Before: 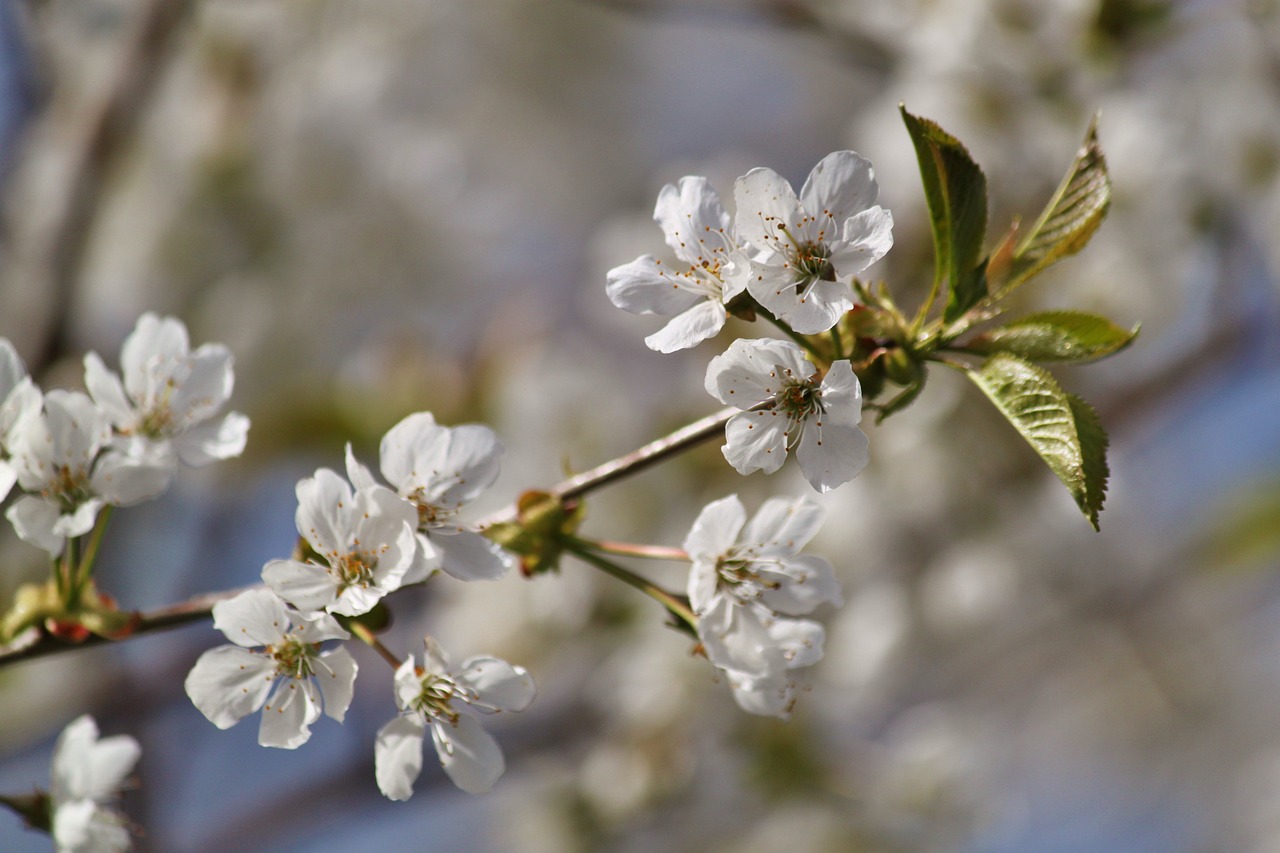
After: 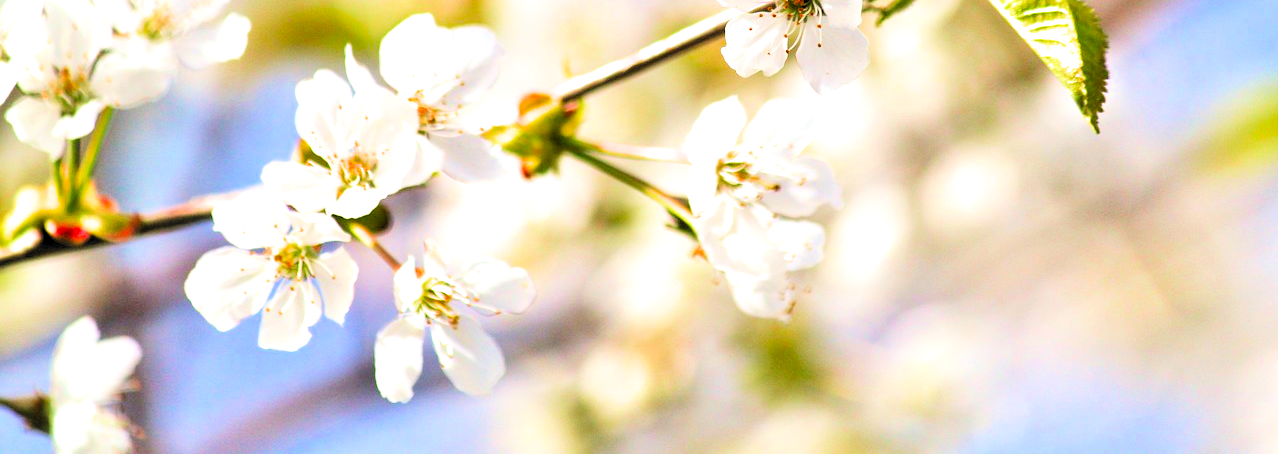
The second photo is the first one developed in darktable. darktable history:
crop and rotate: top 46.676%, right 0.104%
exposure: black level correction 0.001, exposure 1.854 EV, compensate highlight preservation false
filmic rgb: black relative exposure -5.14 EV, white relative exposure 3.99 EV, hardness 2.89, contrast 1.297, highlights saturation mix -29.78%, color science v6 (2022)
contrast brightness saturation: saturation 0.513
tone equalizer: -8 EV -0.423 EV, -7 EV -0.362 EV, -6 EV -0.372 EV, -5 EV -0.2 EV, -3 EV 0.225 EV, -2 EV 0.343 EV, -1 EV 0.404 EV, +0 EV 0.407 EV
local contrast: highlights 104%, shadows 102%, detail 119%, midtone range 0.2
velvia: strength 10.68%
